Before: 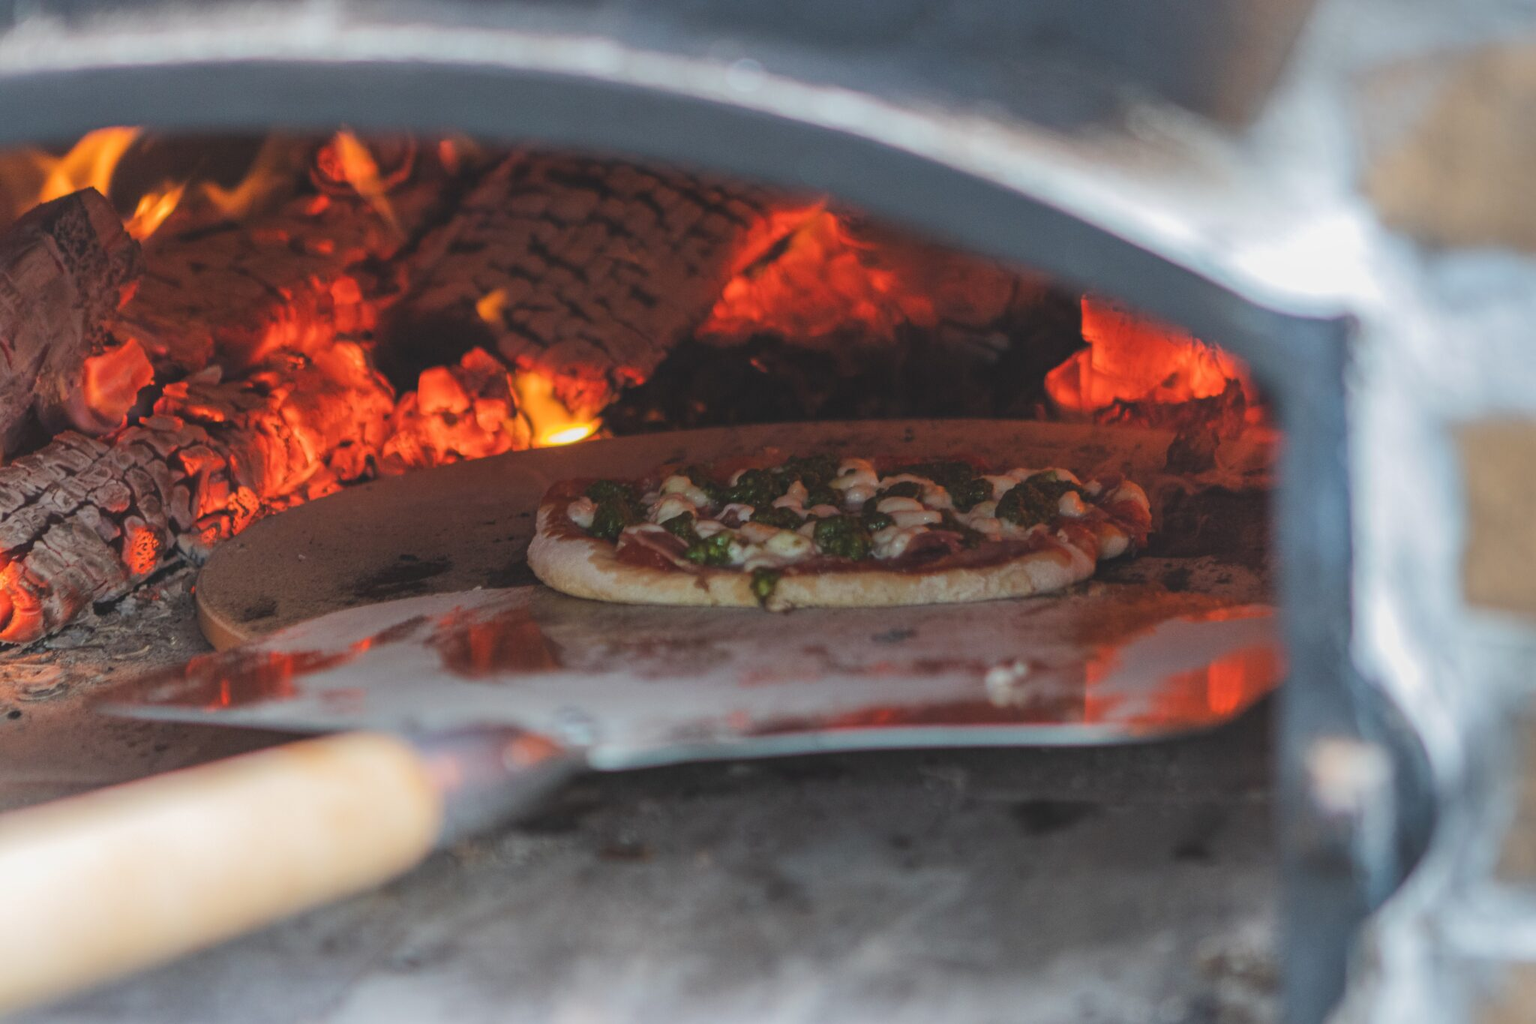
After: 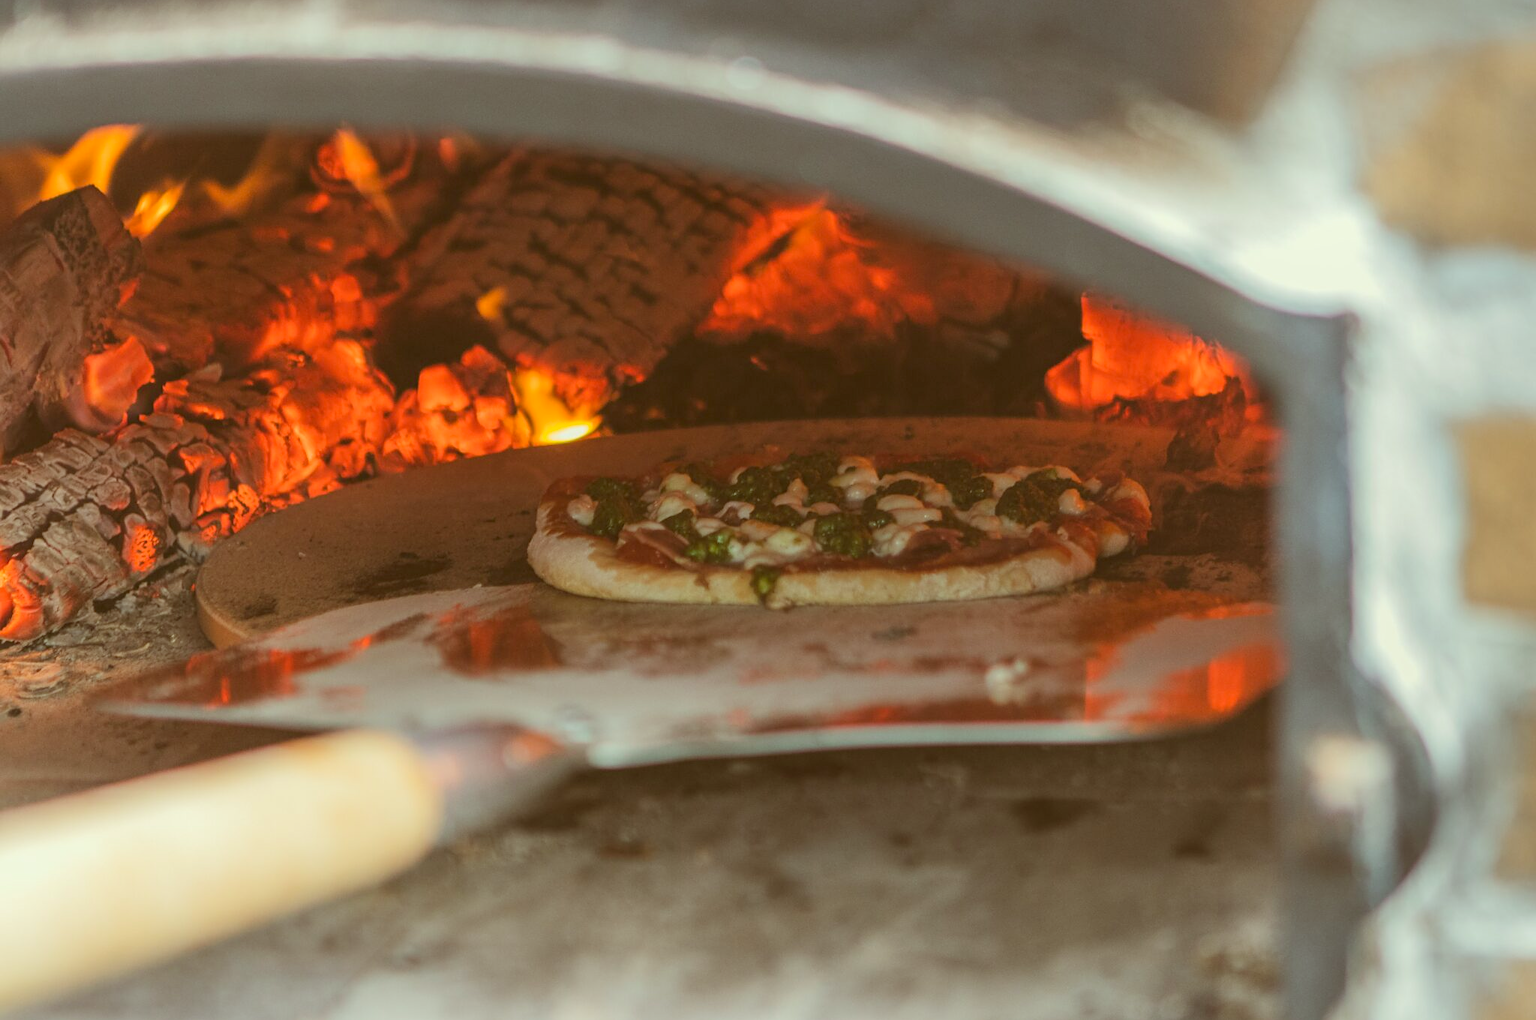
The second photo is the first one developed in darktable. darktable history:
haze removal: strength -0.039, compatibility mode true, adaptive false
crop: top 0.237%, bottom 0.101%
color correction: highlights a* -6.25, highlights b* 9.11, shadows a* 10.41, shadows b* 23.44
sharpen: amount 0.201
contrast brightness saturation: contrast 0.053, brightness 0.065, saturation 0.007
